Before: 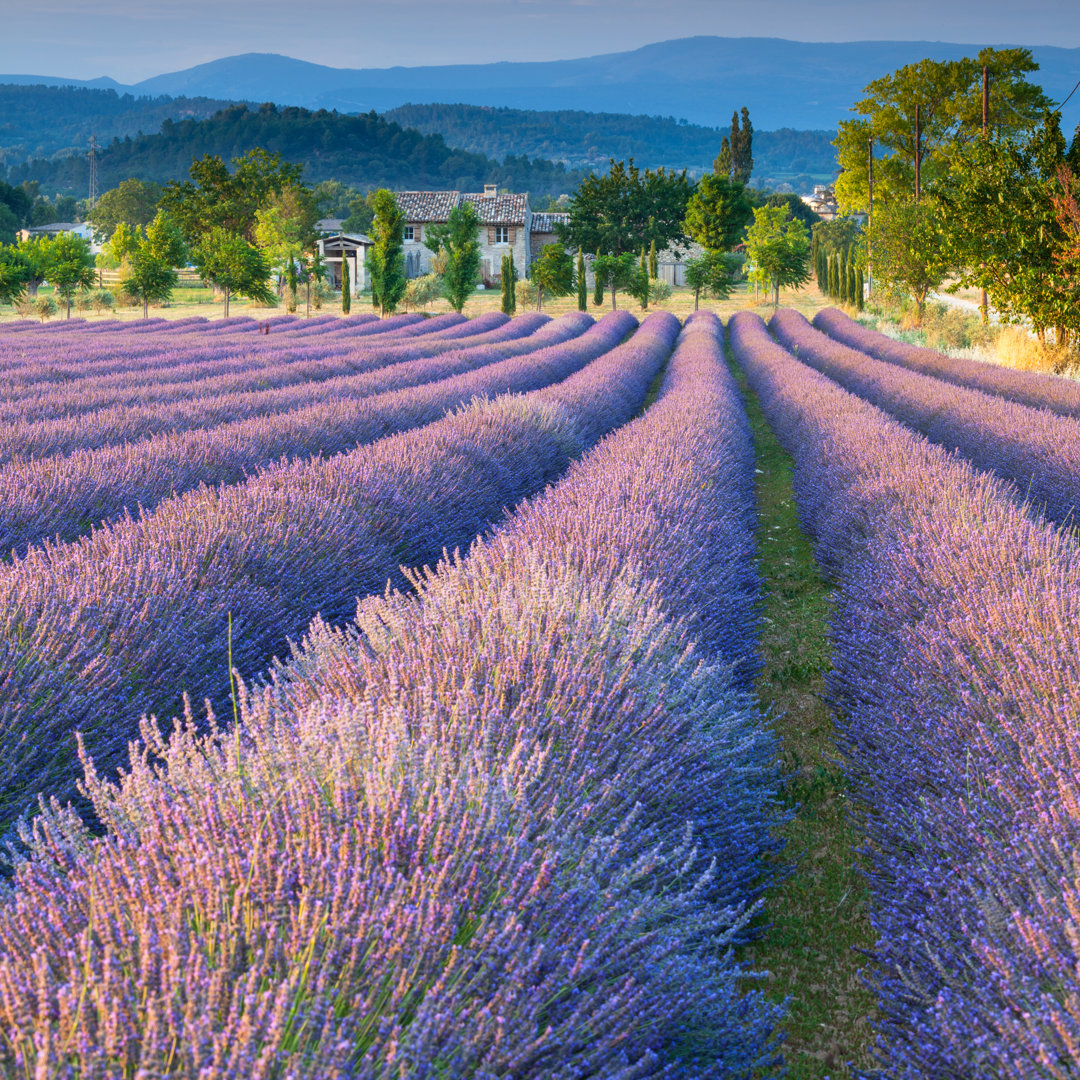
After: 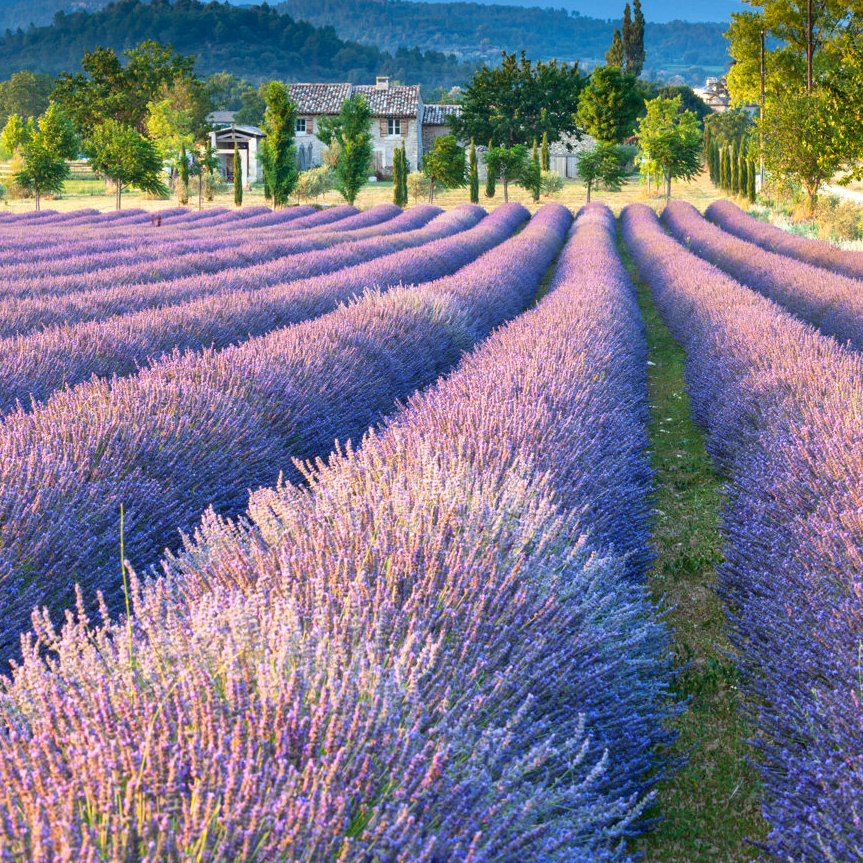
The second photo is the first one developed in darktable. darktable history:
crop and rotate: left 10.071%, top 10.071%, right 10.02%, bottom 10.02%
local contrast: mode bilateral grid, contrast 20, coarseness 50, detail 120%, midtone range 0.2
exposure: exposure 0.236 EV, compensate highlight preservation false
